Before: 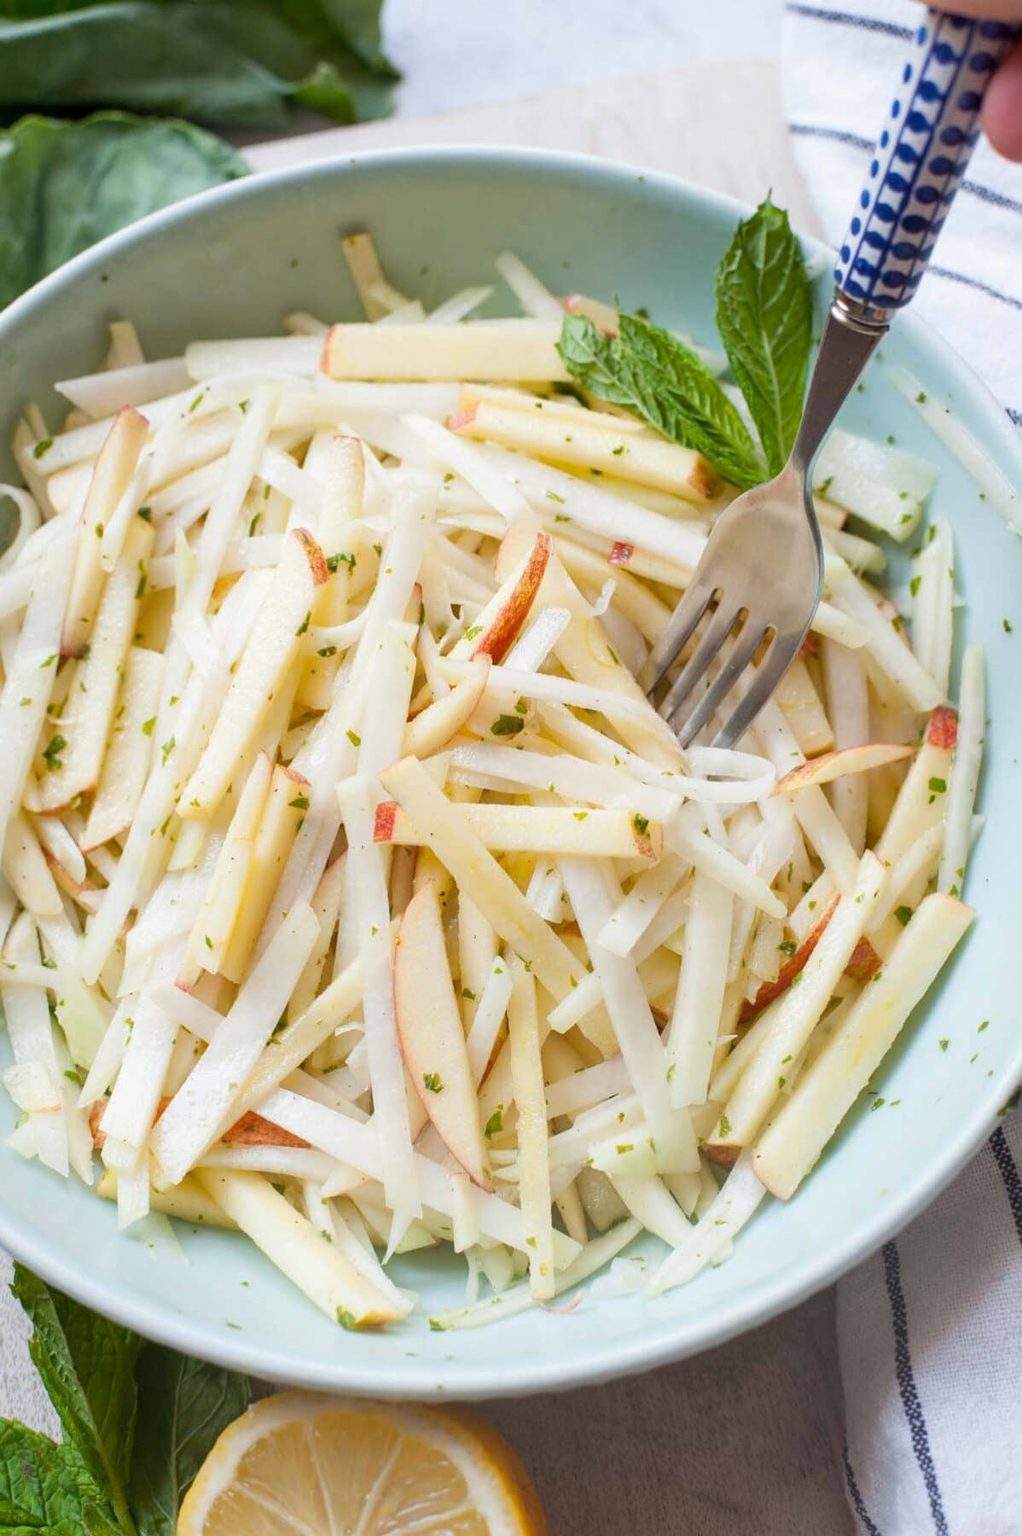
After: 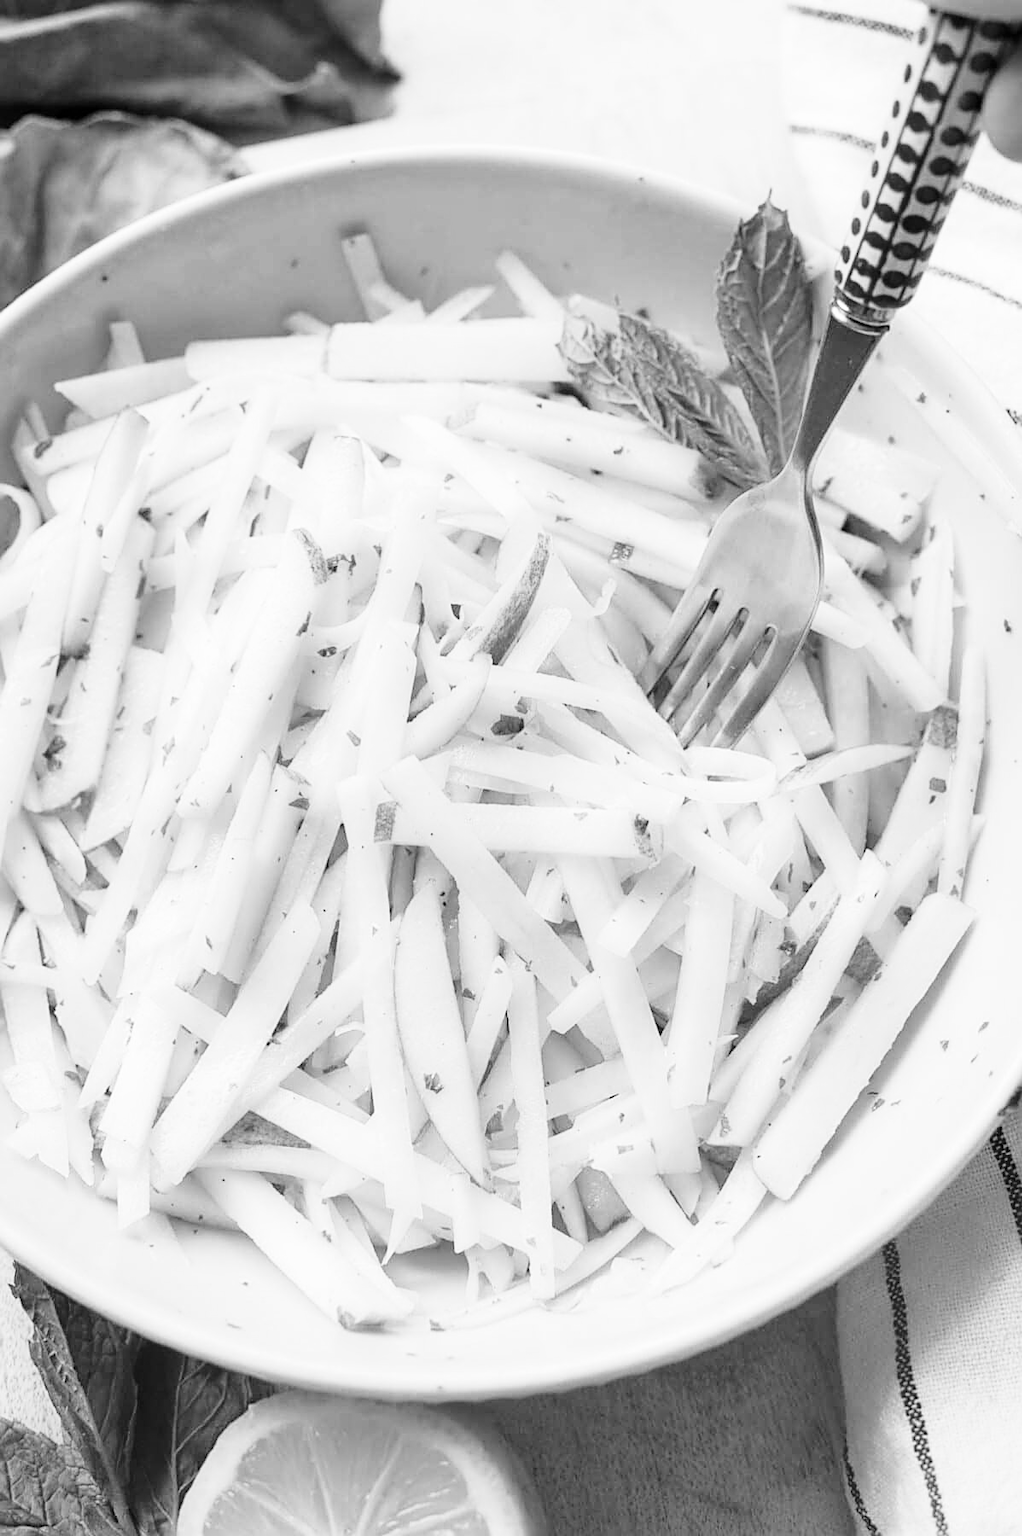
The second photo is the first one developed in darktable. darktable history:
sharpen: on, module defaults
monochrome: size 1
base curve: curves: ch0 [(0, 0) (0.028, 0.03) (0.121, 0.232) (0.46, 0.748) (0.859, 0.968) (1, 1)], preserve colors none
tone equalizer: on, module defaults
